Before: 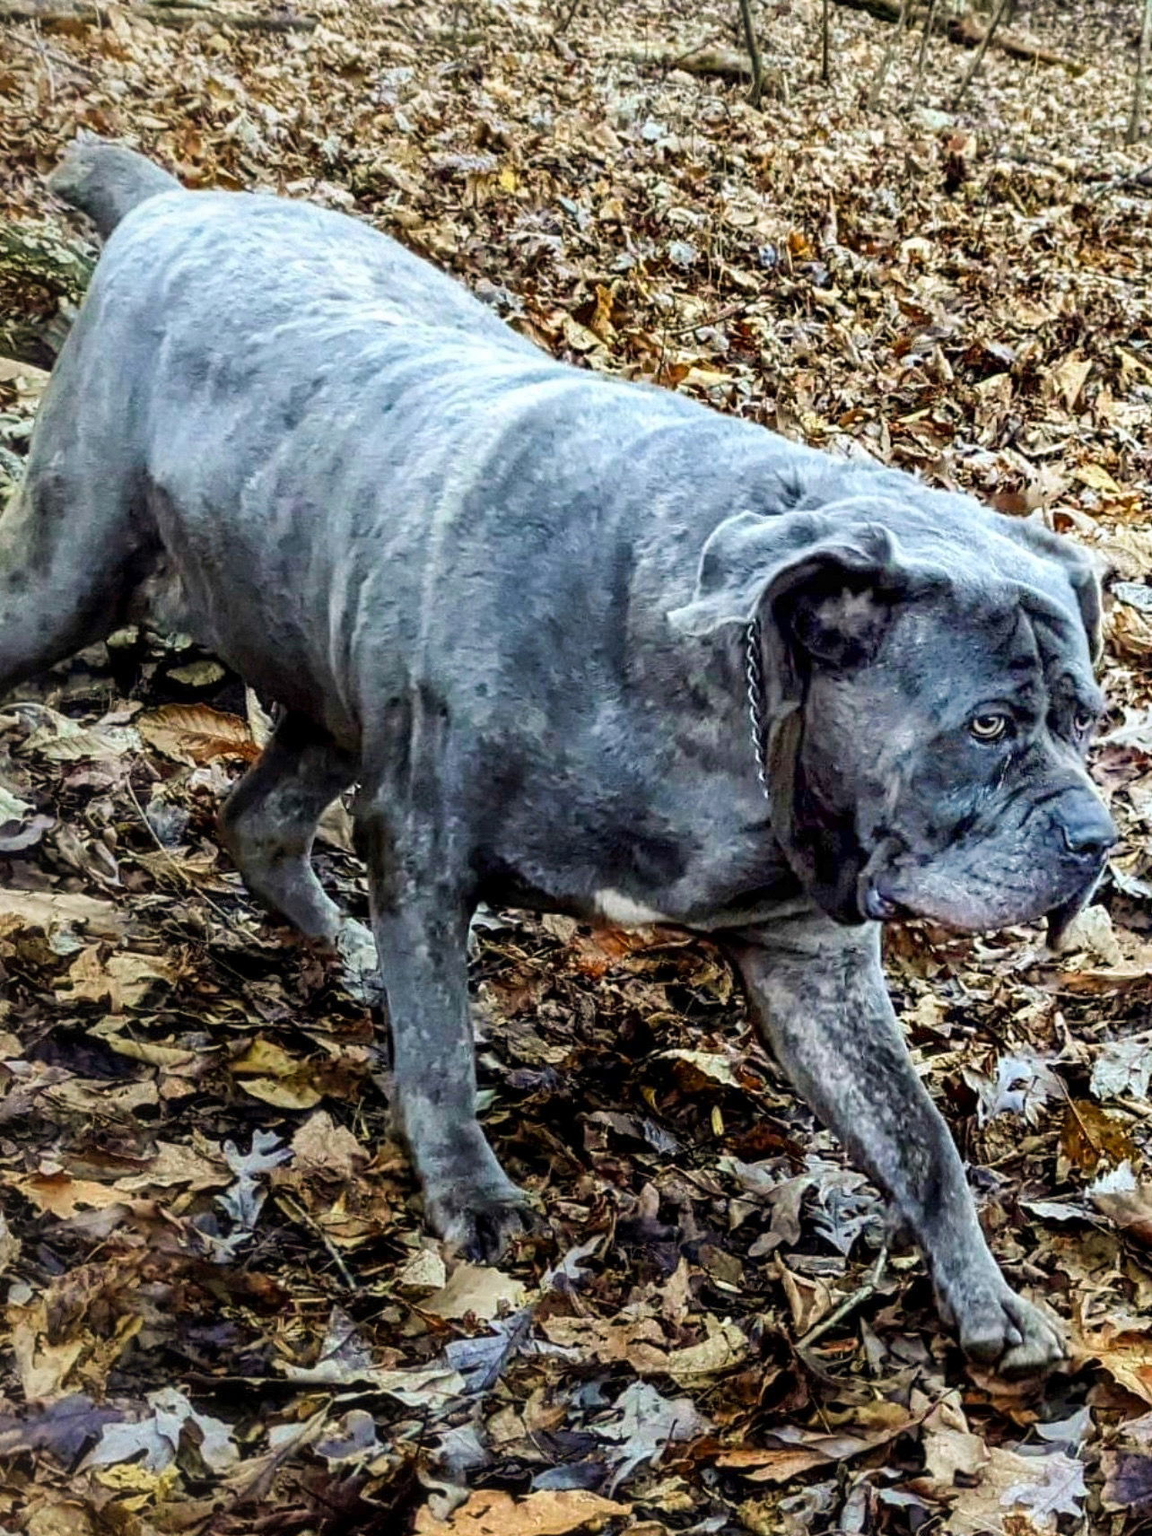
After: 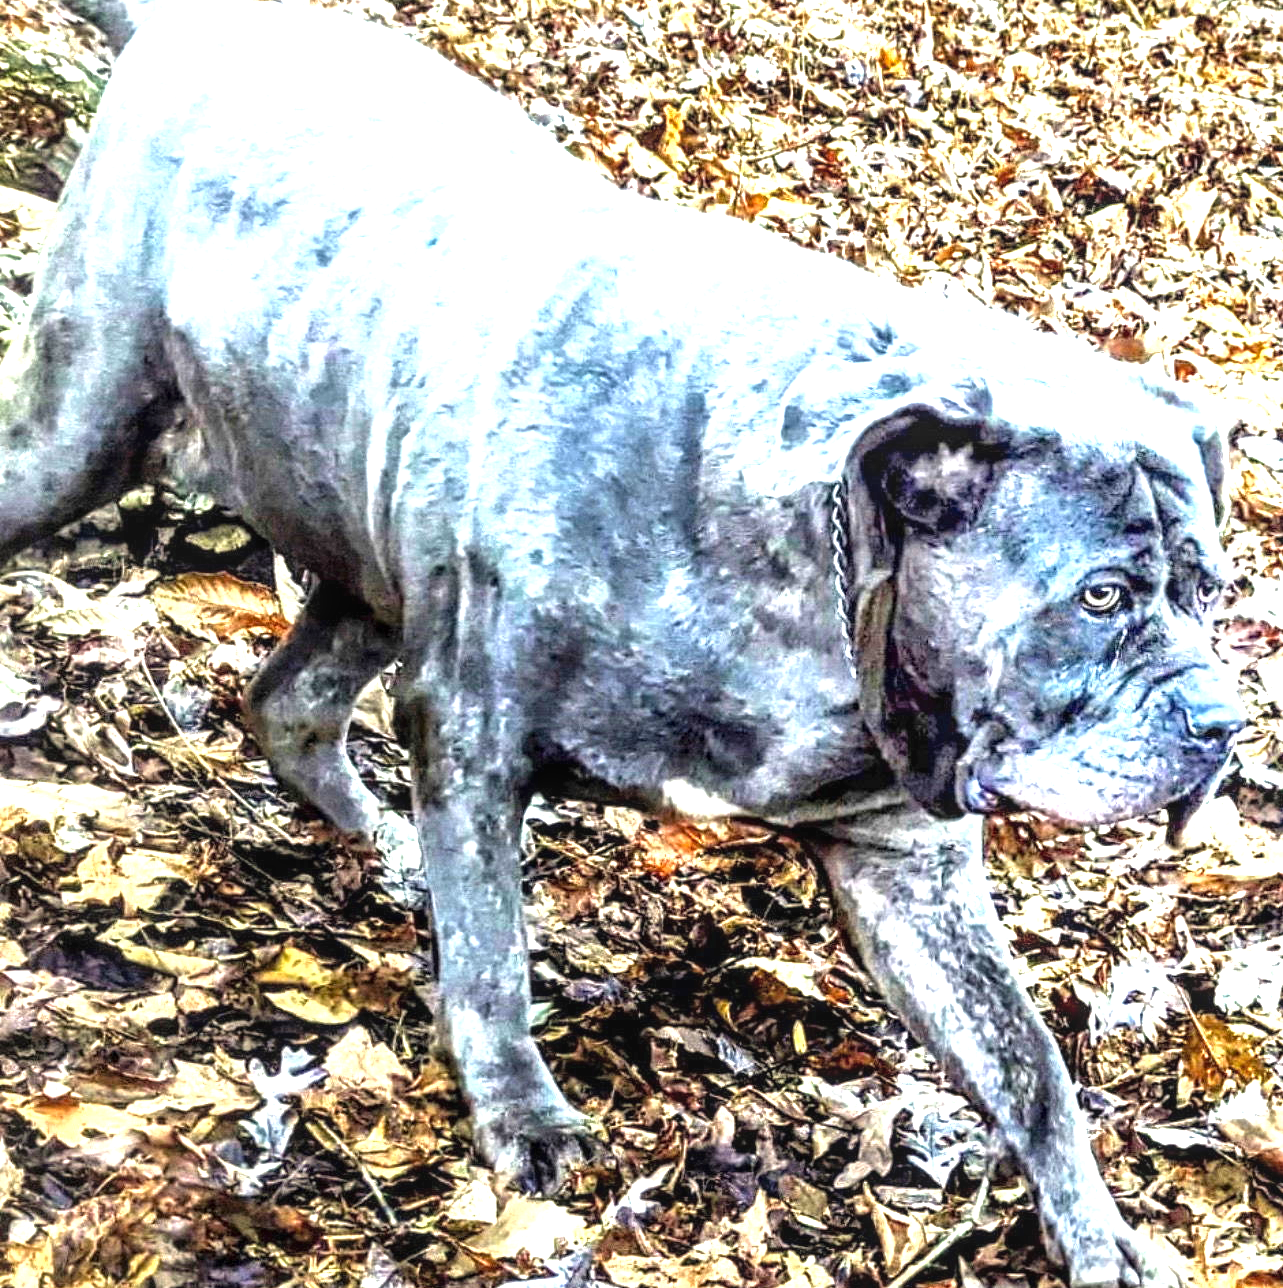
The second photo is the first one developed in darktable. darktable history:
shadows and highlights: shadows 25.26, highlights -26.42
tone equalizer: -8 EV -0.392 EV, -7 EV -0.419 EV, -6 EV -0.368 EV, -5 EV -0.229 EV, -3 EV 0.203 EV, -2 EV 0.318 EV, -1 EV 0.4 EV, +0 EV 0.395 EV
local contrast: on, module defaults
exposure: exposure 1.484 EV, compensate highlight preservation false
crop and rotate: top 12.499%, bottom 12.262%
